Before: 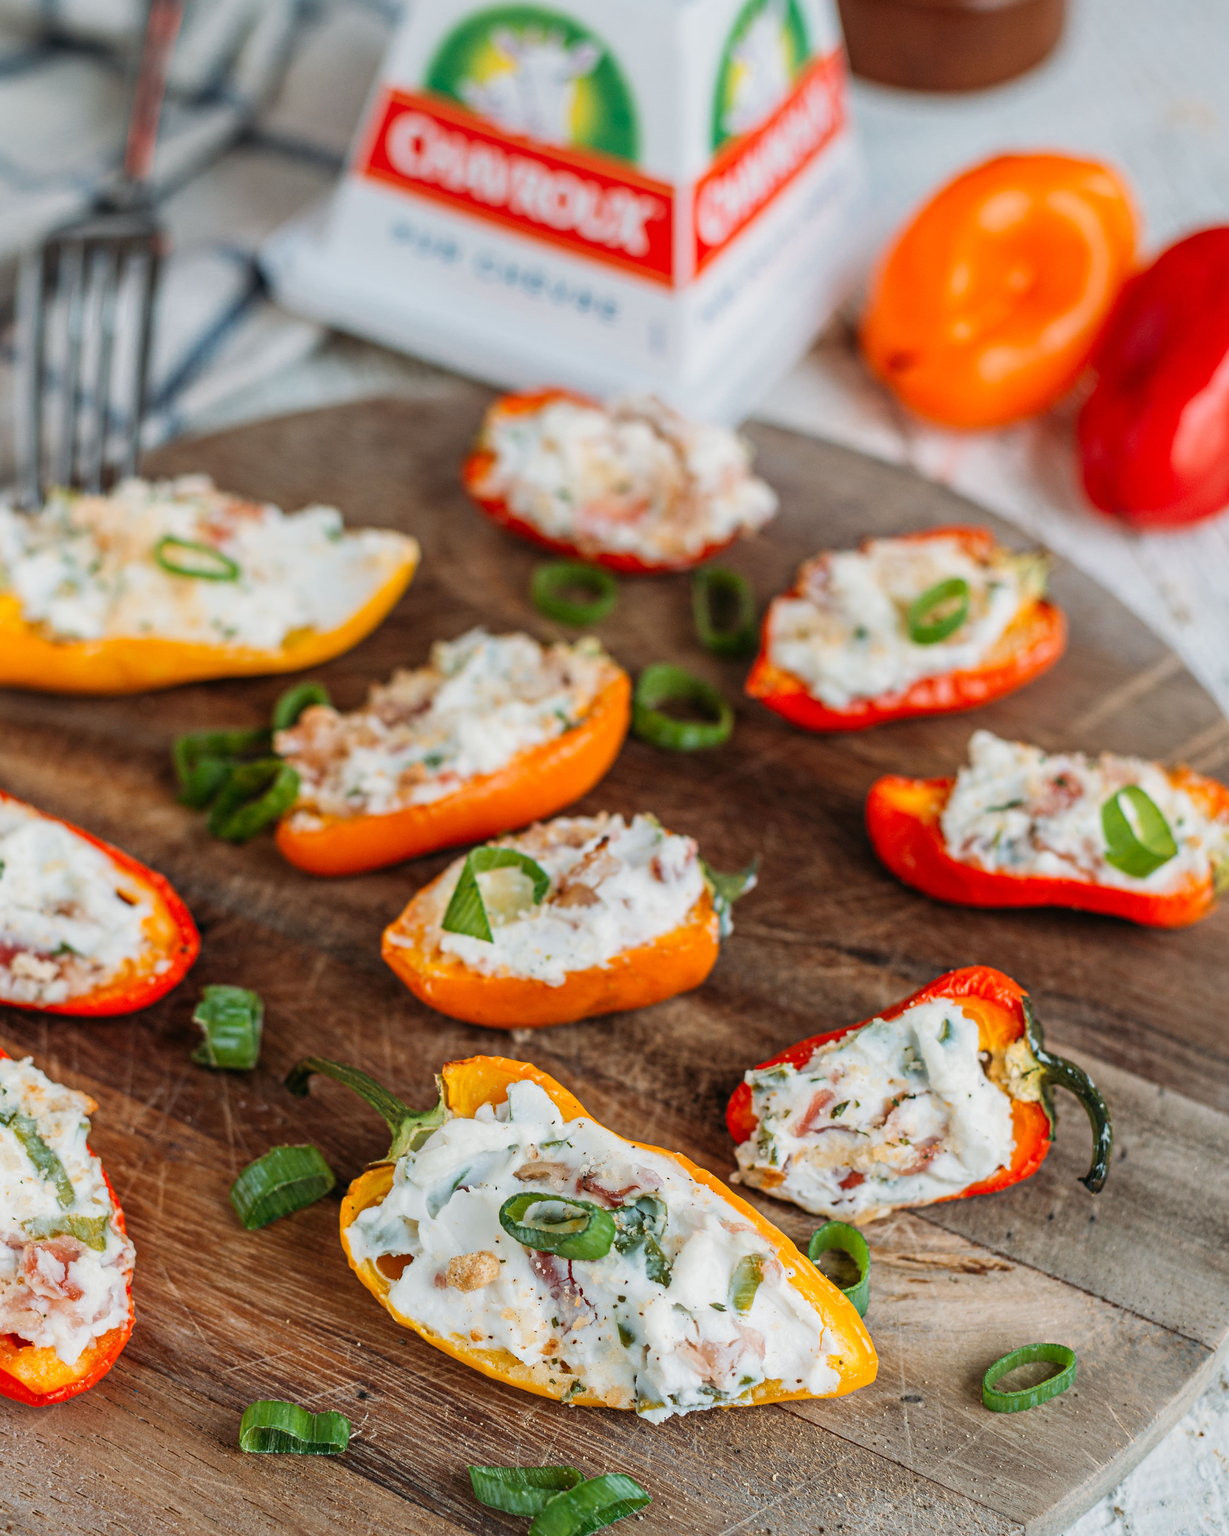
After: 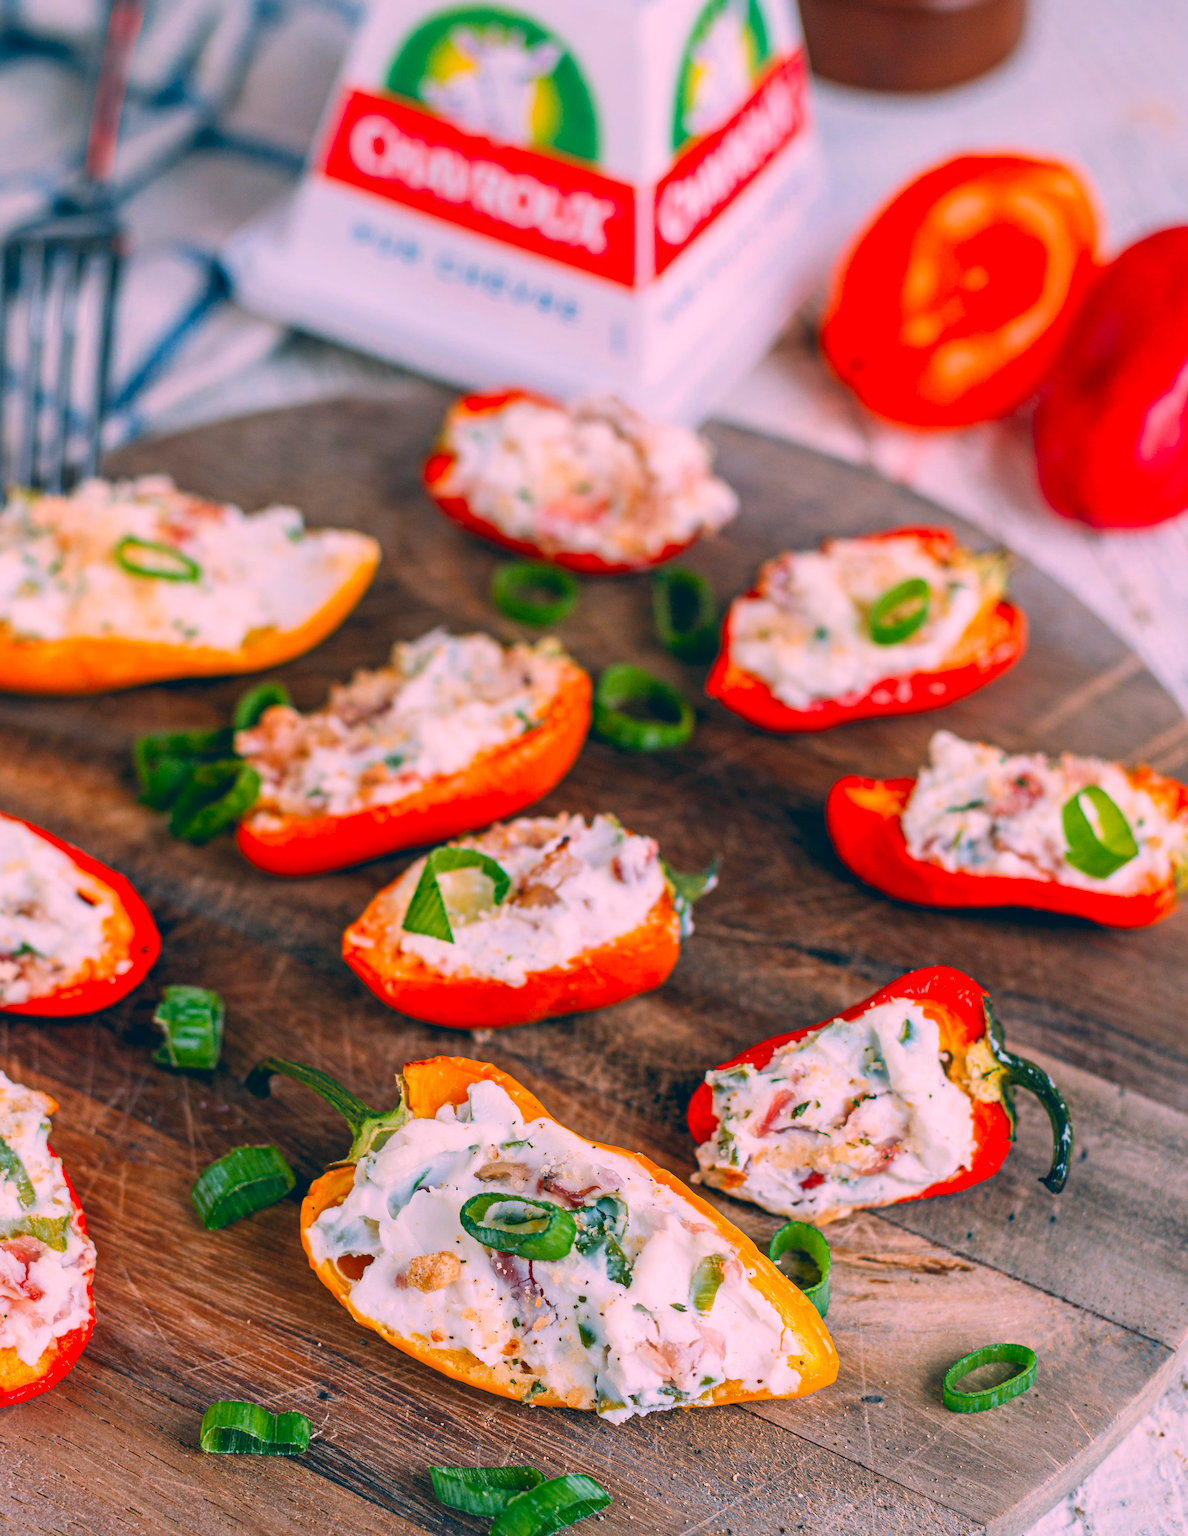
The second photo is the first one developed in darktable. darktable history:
crop and rotate: left 3.238%
color correction: highlights a* 17.03, highlights b* 0.205, shadows a* -15.38, shadows b* -14.56, saturation 1.5
